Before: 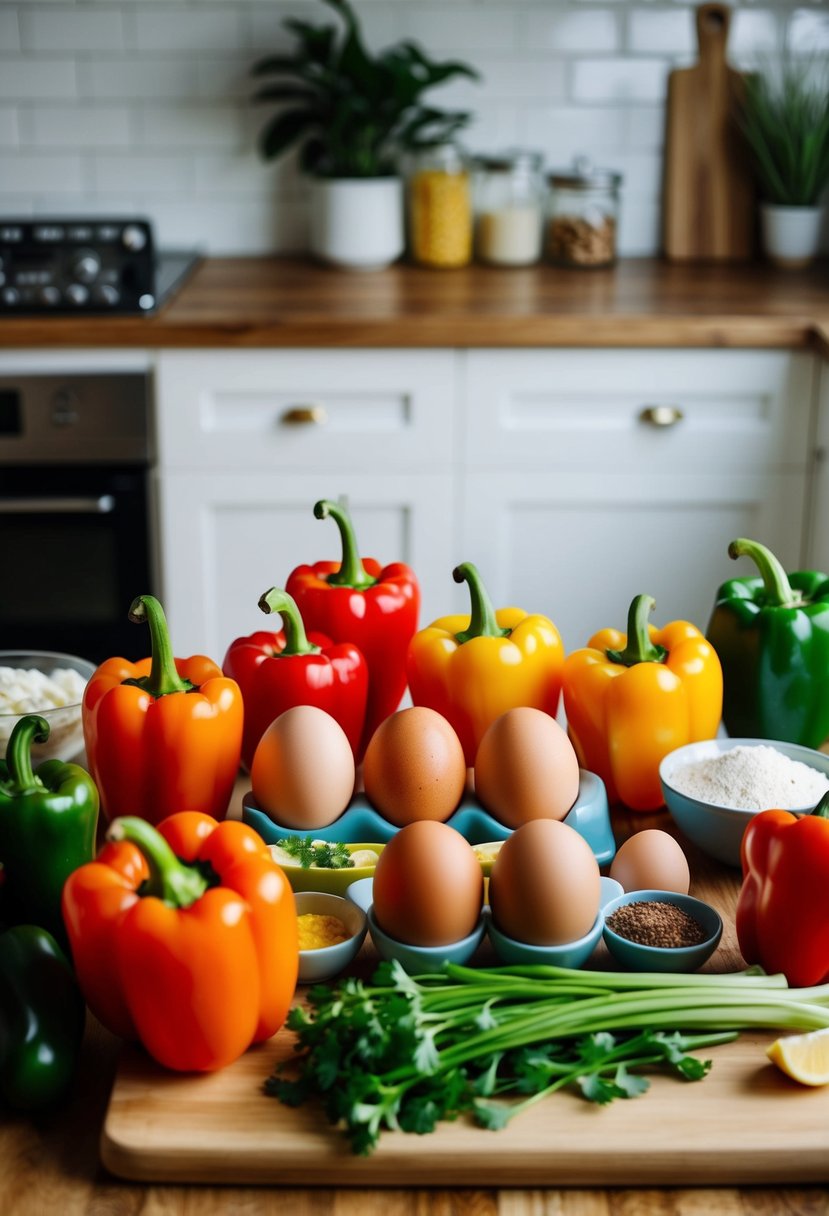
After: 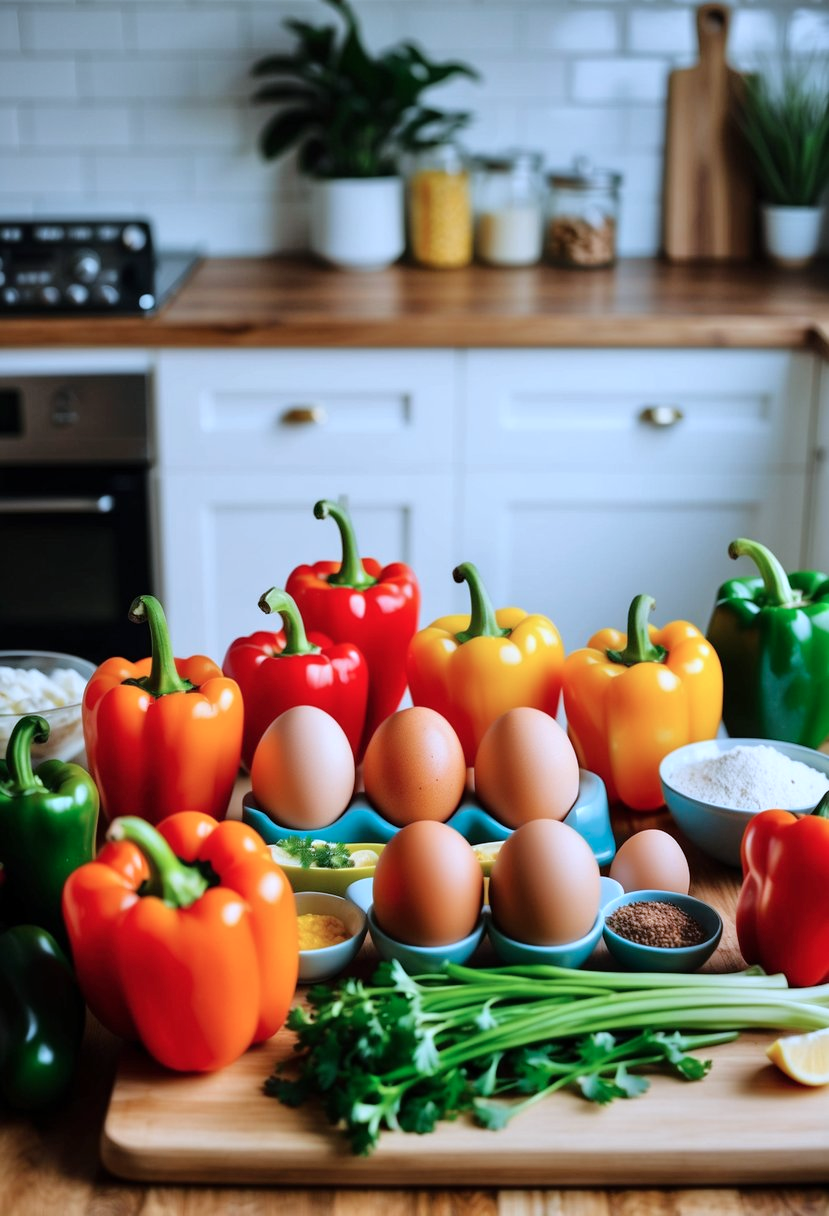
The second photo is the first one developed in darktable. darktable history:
tone equalizer: -8 EV 0.001 EV, -7 EV -0.004 EV, -6 EV 0.009 EV, -5 EV 0.032 EV, -4 EV 0.276 EV, -3 EV 0.644 EV, -2 EV 0.584 EV, -1 EV 0.187 EV, +0 EV 0.024 EV
color correction: highlights a* -2.24, highlights b* -18.1
